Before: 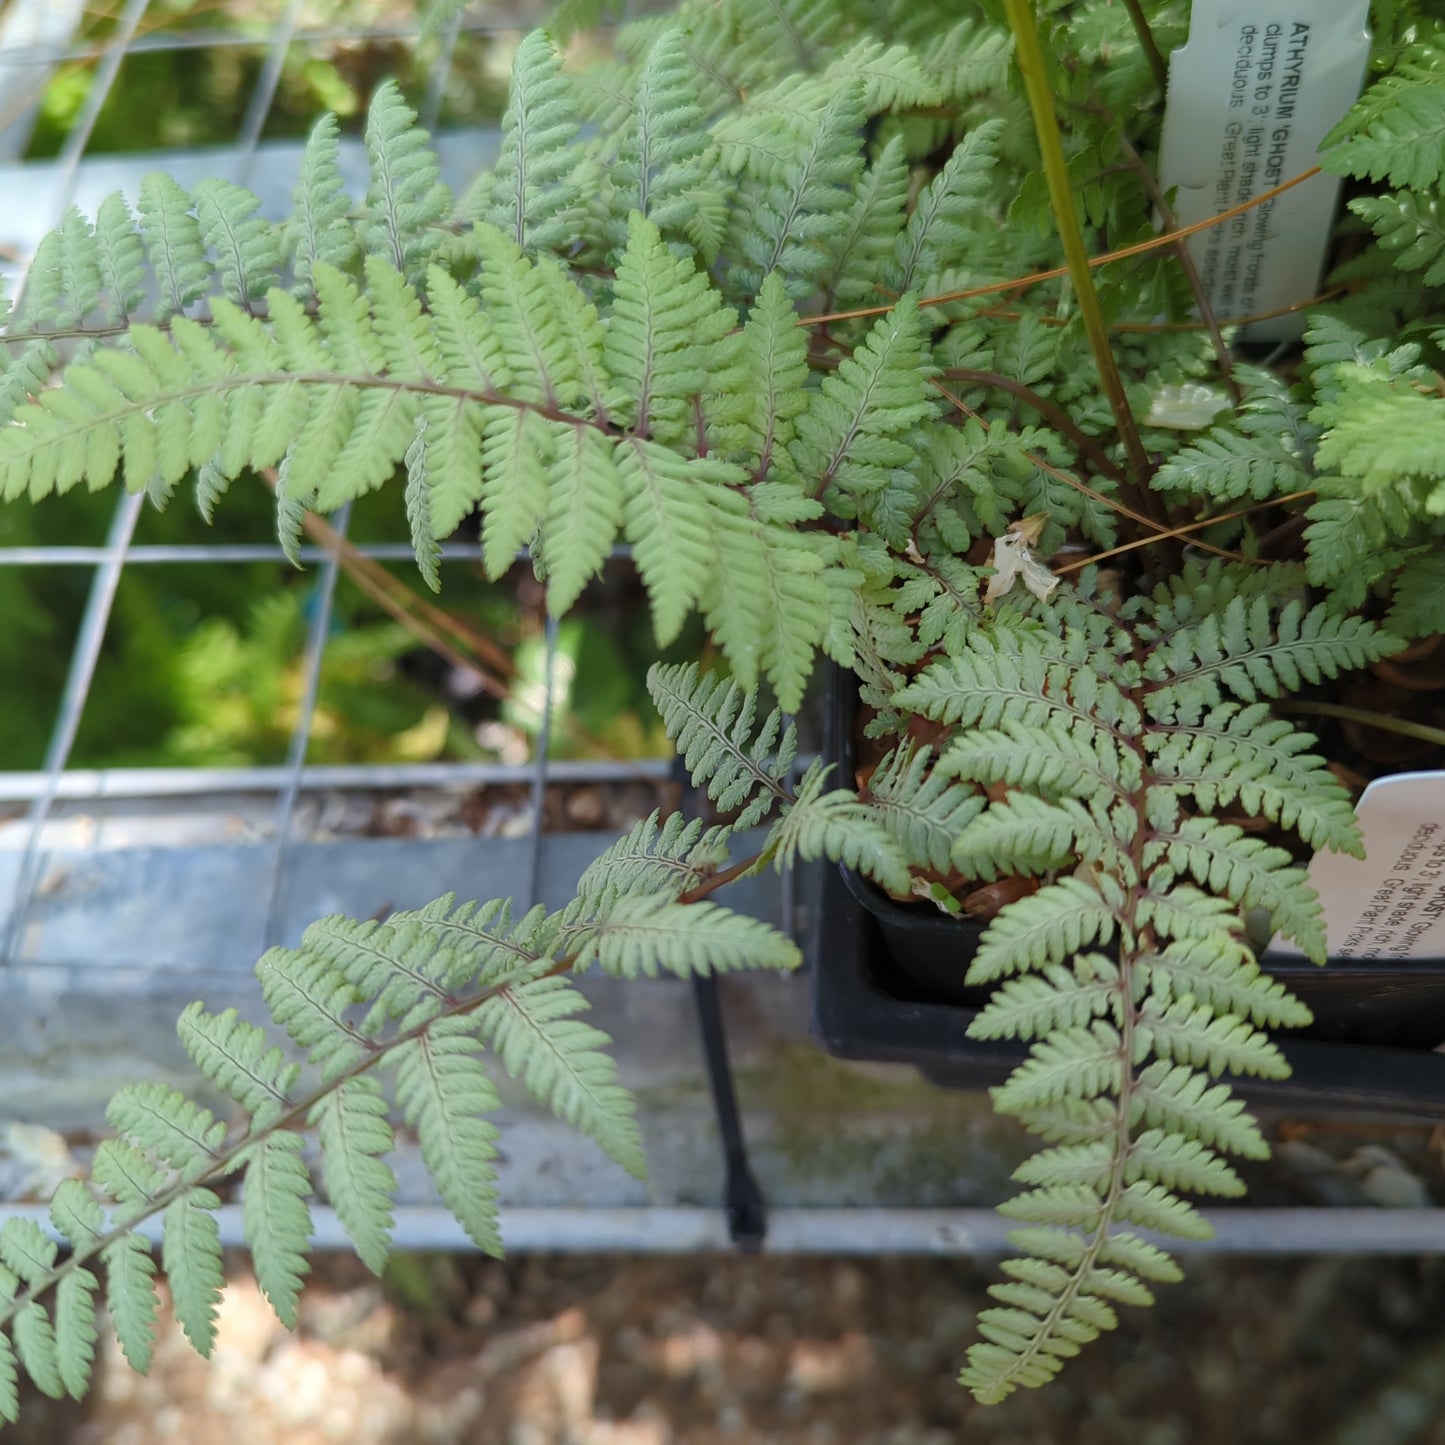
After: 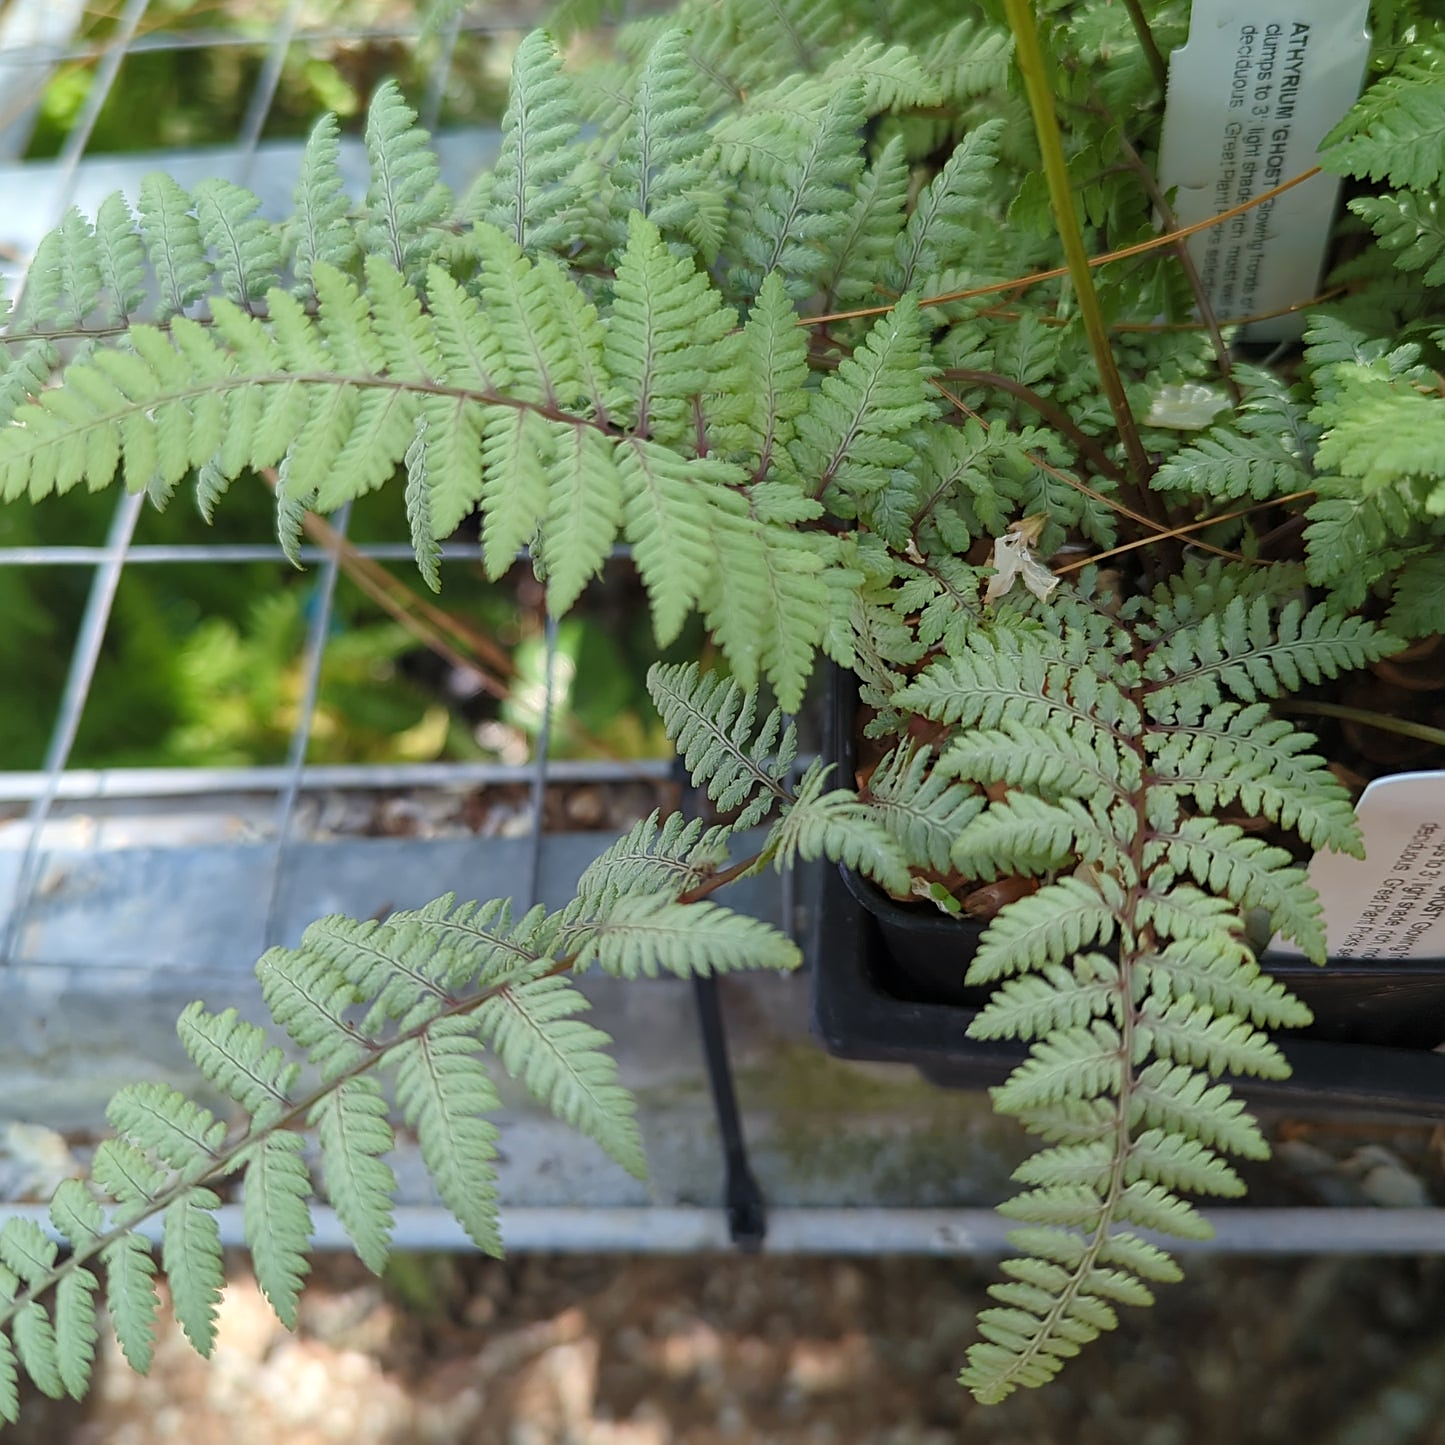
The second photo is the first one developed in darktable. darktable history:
sharpen: on, module defaults
exposure: exposure 0.02 EV, compensate highlight preservation false
